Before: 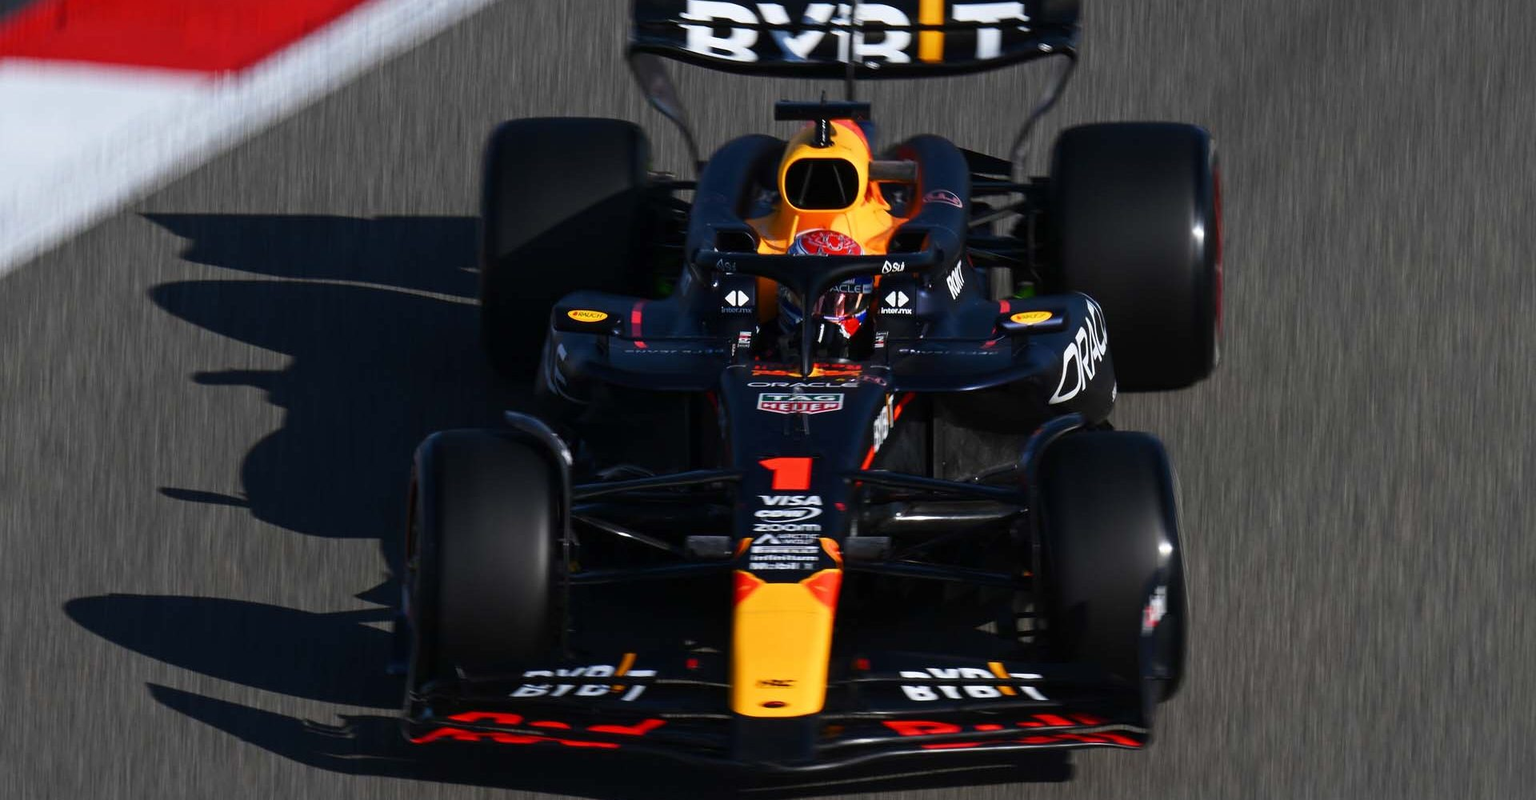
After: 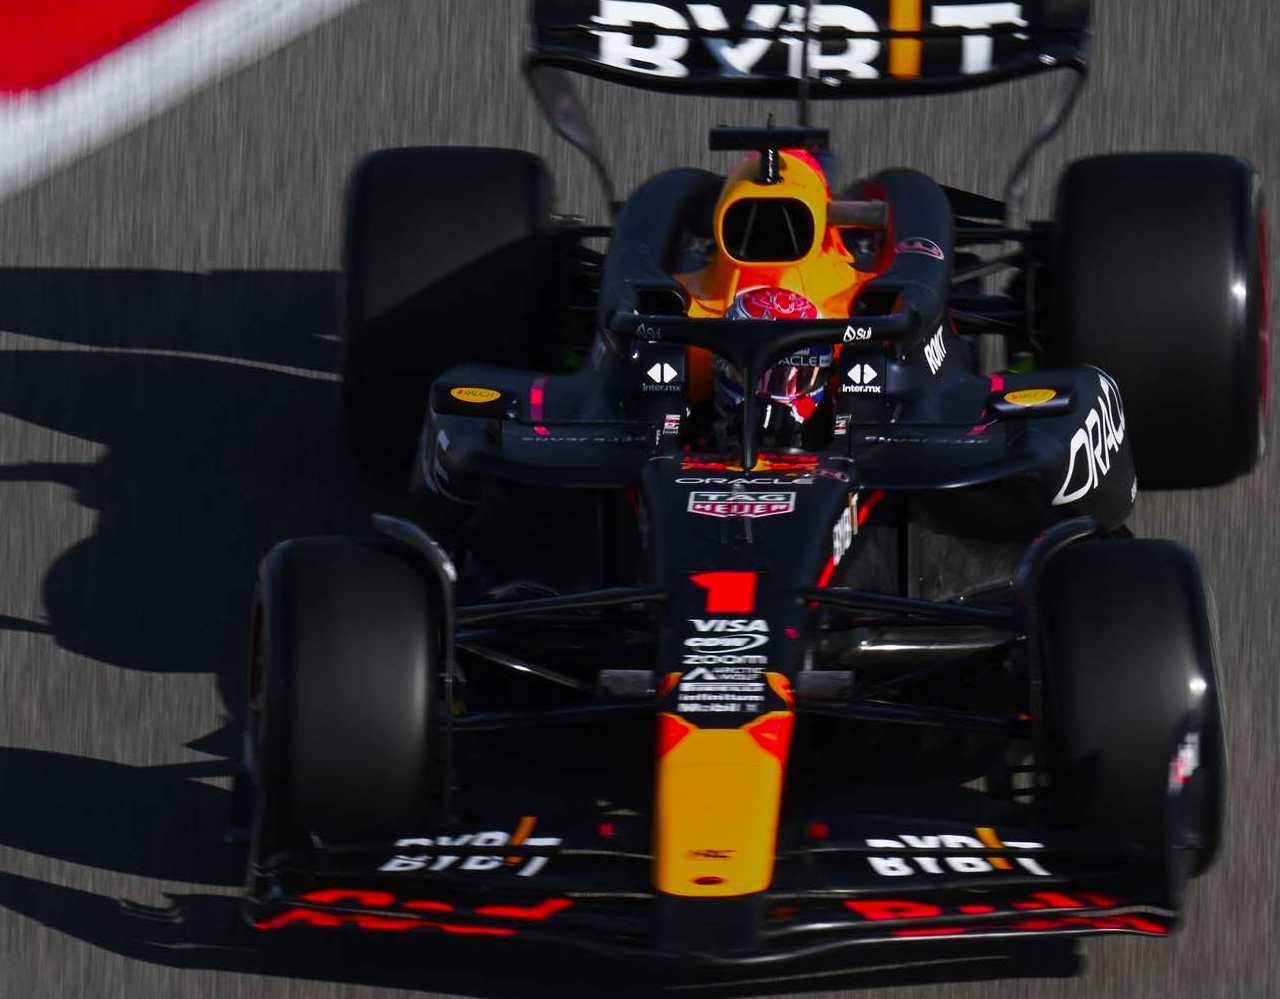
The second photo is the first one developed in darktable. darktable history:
crop and rotate: left 13.537%, right 19.796%
color zones: curves: ch0 [(0, 0.48) (0.209, 0.398) (0.305, 0.332) (0.429, 0.493) (0.571, 0.5) (0.714, 0.5) (0.857, 0.5) (1, 0.48)]; ch1 [(0, 0.633) (0.143, 0.586) (0.286, 0.489) (0.429, 0.448) (0.571, 0.31) (0.714, 0.335) (0.857, 0.492) (1, 0.633)]; ch2 [(0, 0.448) (0.143, 0.498) (0.286, 0.5) (0.429, 0.5) (0.571, 0.5) (0.714, 0.5) (0.857, 0.5) (1, 0.448)]
